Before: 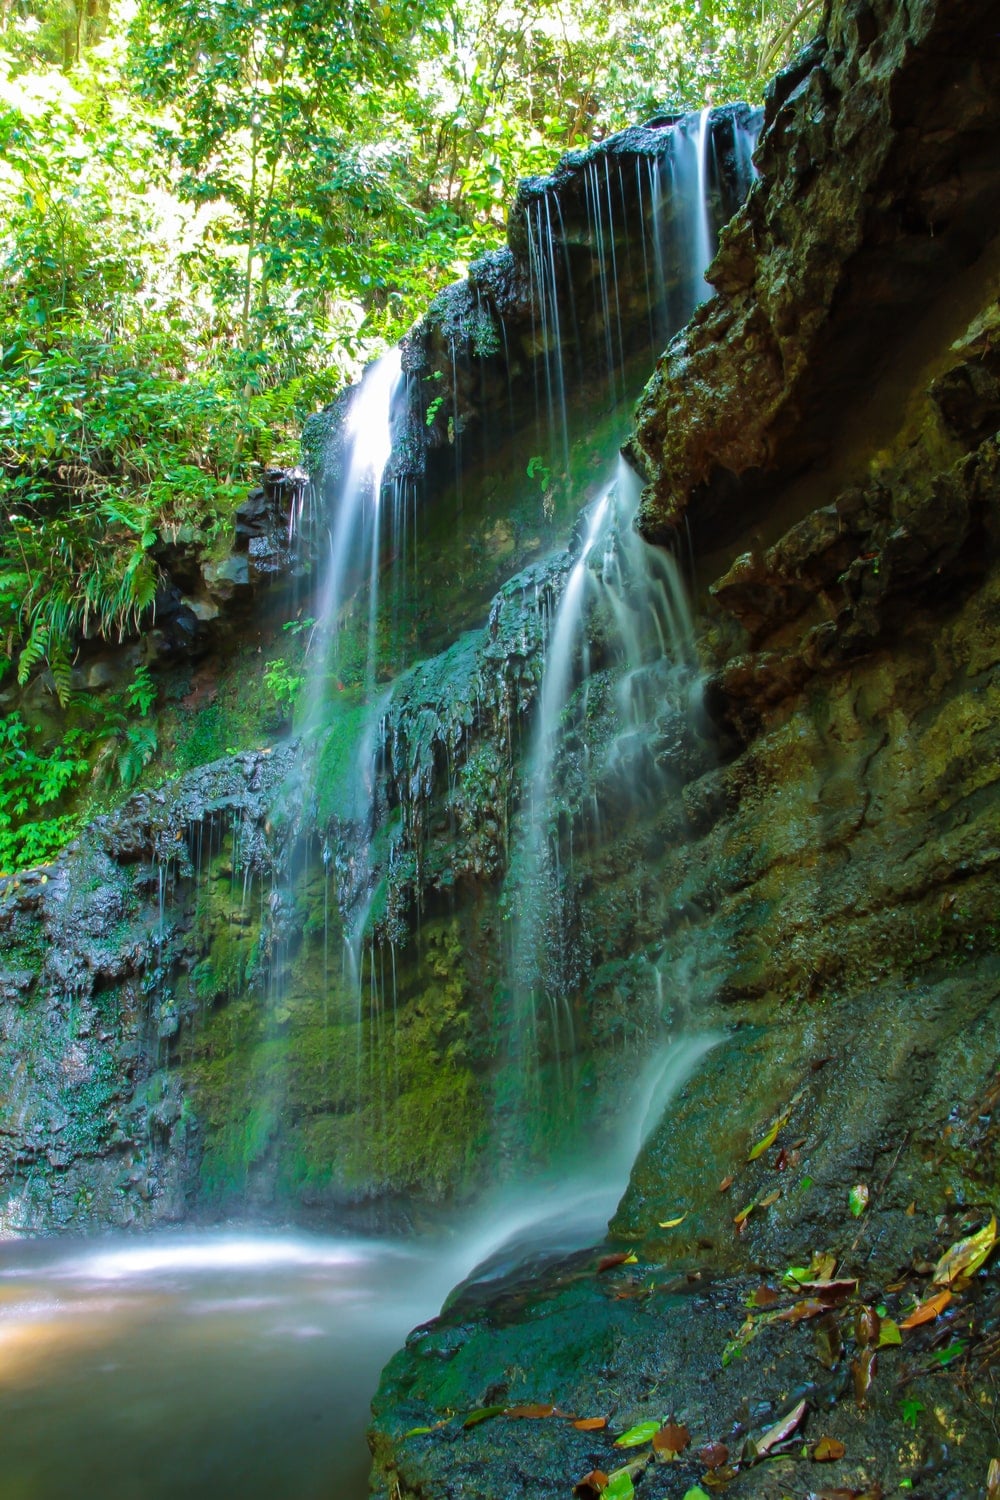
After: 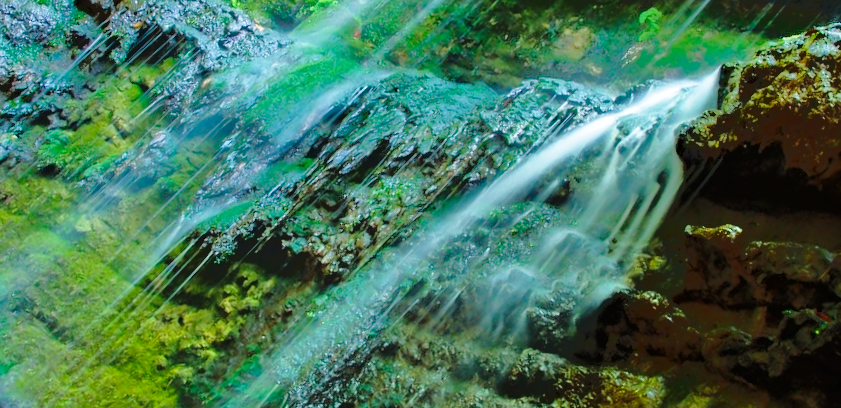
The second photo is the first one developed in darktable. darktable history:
crop and rotate: angle -45.06°, top 16.178%, right 0.824%, bottom 11.666%
base curve: curves: ch0 [(0, 0) (0.028, 0.03) (0.121, 0.232) (0.46, 0.748) (0.859, 0.968) (1, 1)], preserve colors none
haze removal: compatibility mode true, adaptive false
tone equalizer: -7 EV -0.602 EV, -6 EV 0.966 EV, -5 EV -0.468 EV, -4 EV 0.421 EV, -3 EV 0.441 EV, -2 EV 0.152 EV, -1 EV -0.176 EV, +0 EV -0.38 EV
